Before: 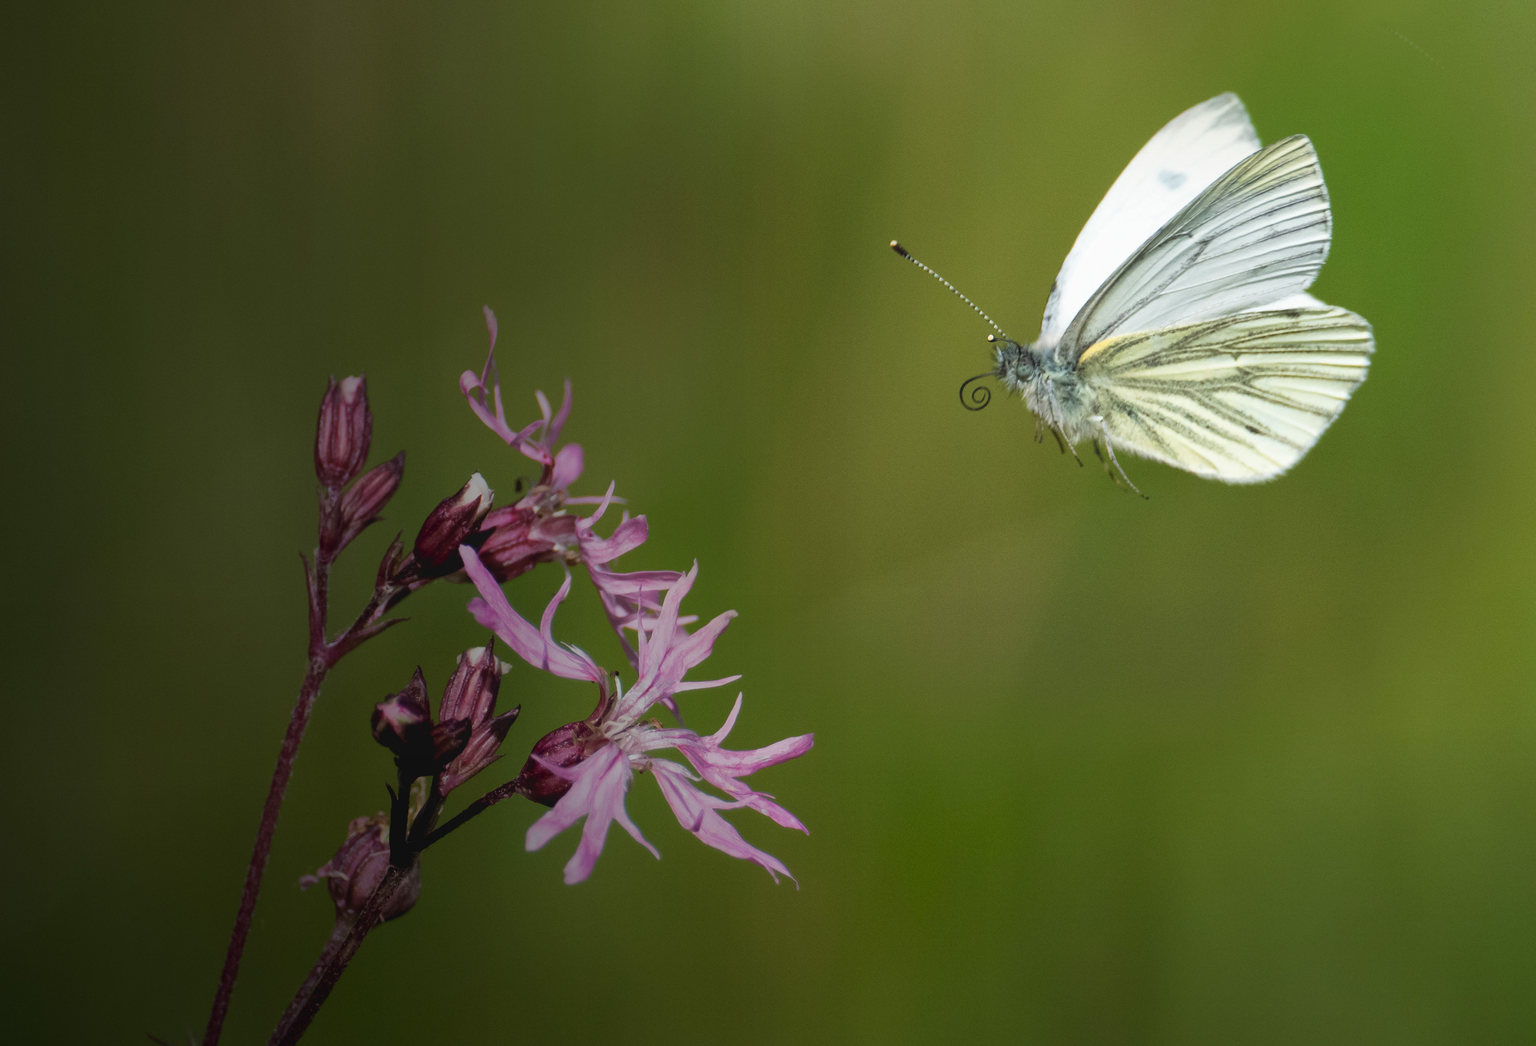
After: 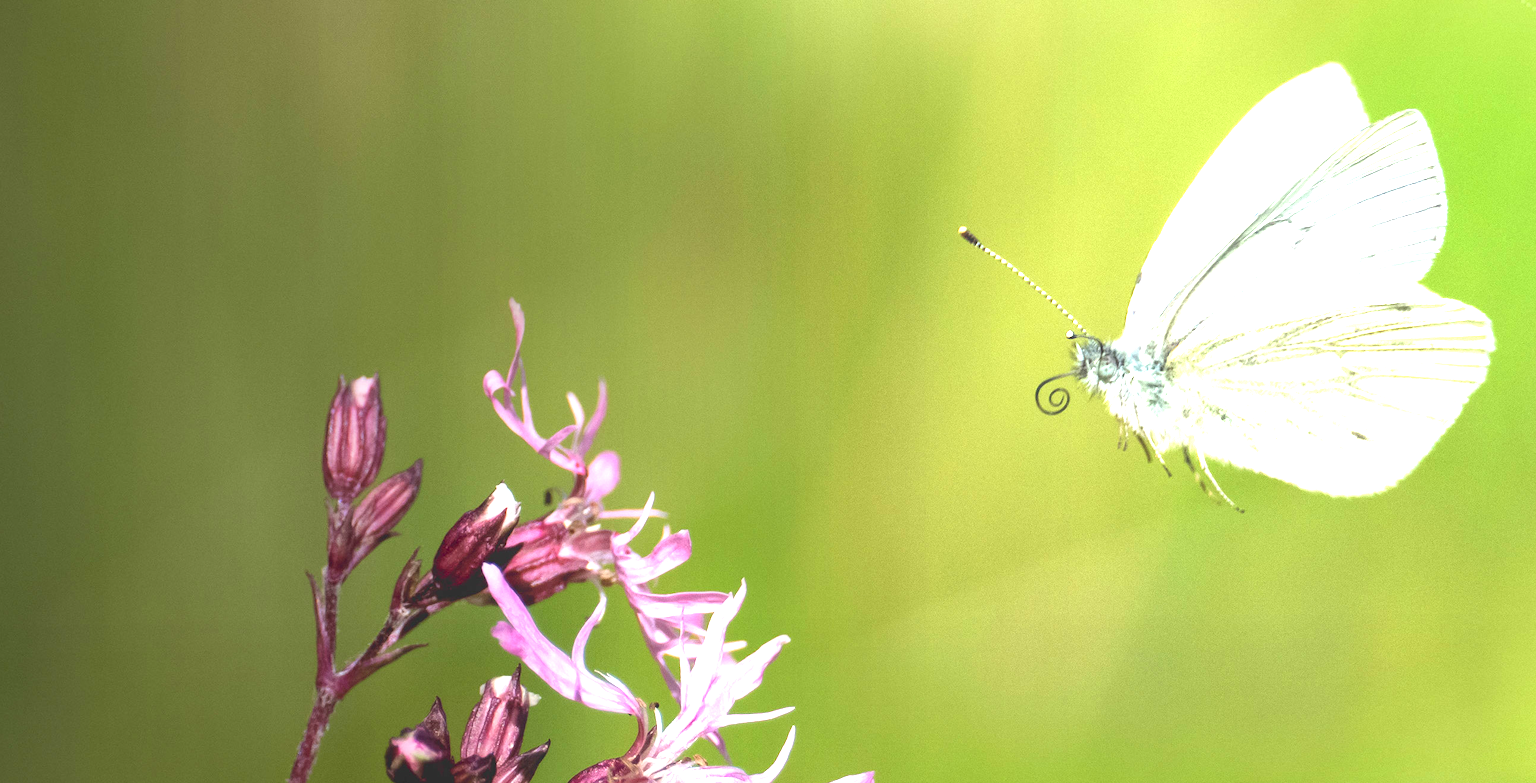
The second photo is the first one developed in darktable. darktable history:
exposure: exposure 2.25 EV, compensate highlight preservation false
crop: left 1.509%, top 3.452%, right 7.696%, bottom 28.452%
